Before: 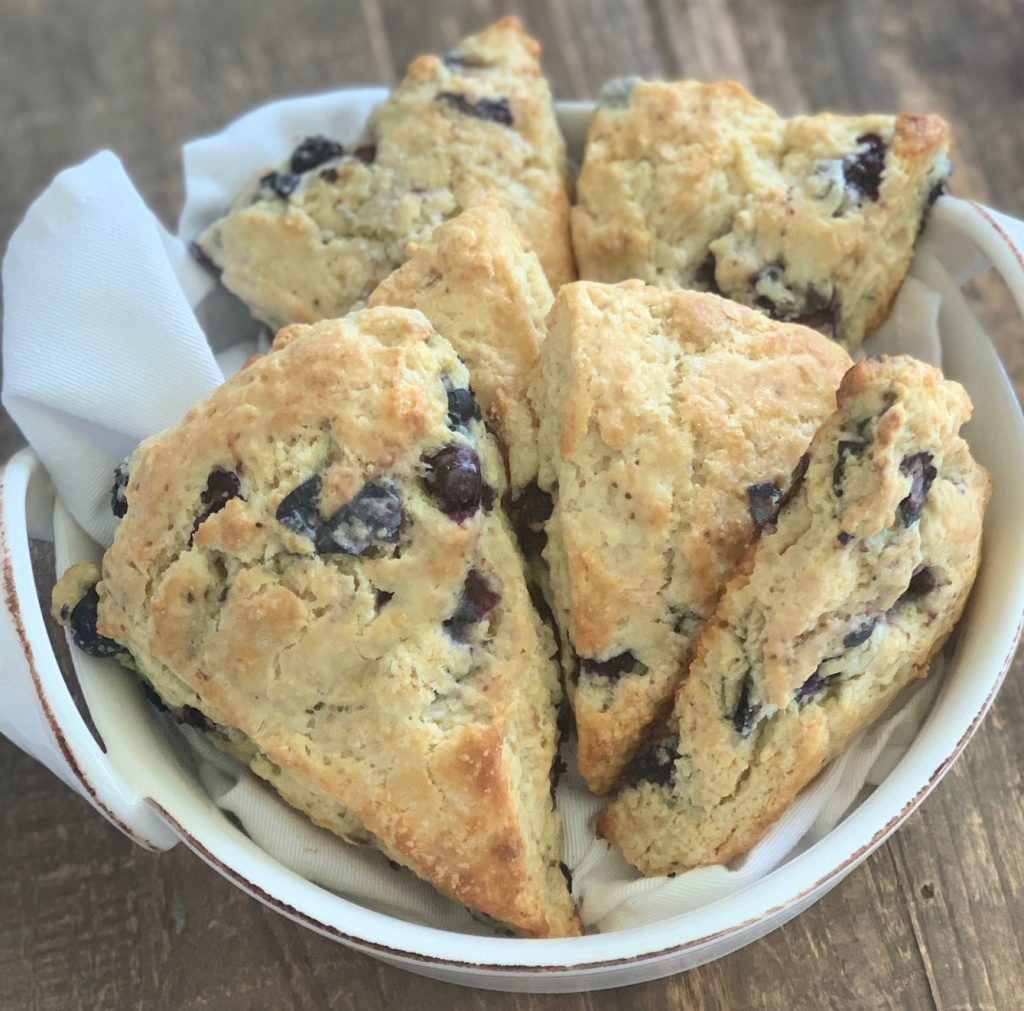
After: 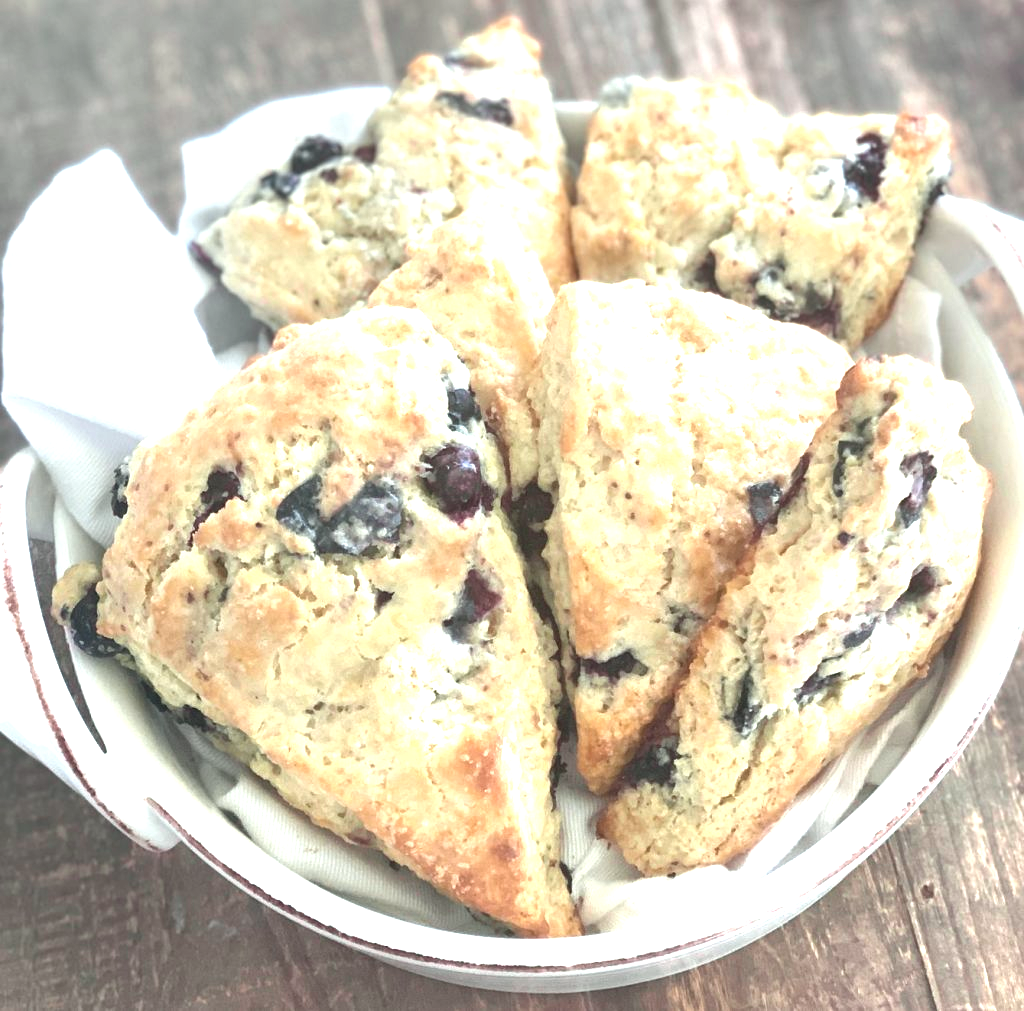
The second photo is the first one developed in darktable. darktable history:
tone curve: curves: ch0 [(0, 0.046) (0.04, 0.074) (0.883, 0.858) (1, 1)]; ch1 [(0, 0) (0.146, 0.159) (0.338, 0.365) (0.417, 0.455) (0.489, 0.486) (0.504, 0.502) (0.529, 0.537) (0.563, 0.567) (1, 1)]; ch2 [(0, 0) (0.307, 0.298) (0.388, 0.375) (0.443, 0.456) (0.485, 0.492) (0.544, 0.525) (1, 1)], color space Lab, independent channels, preserve colors none
exposure: black level correction 0, exposure 1.198 EV, compensate exposure bias true, compensate highlight preservation false
